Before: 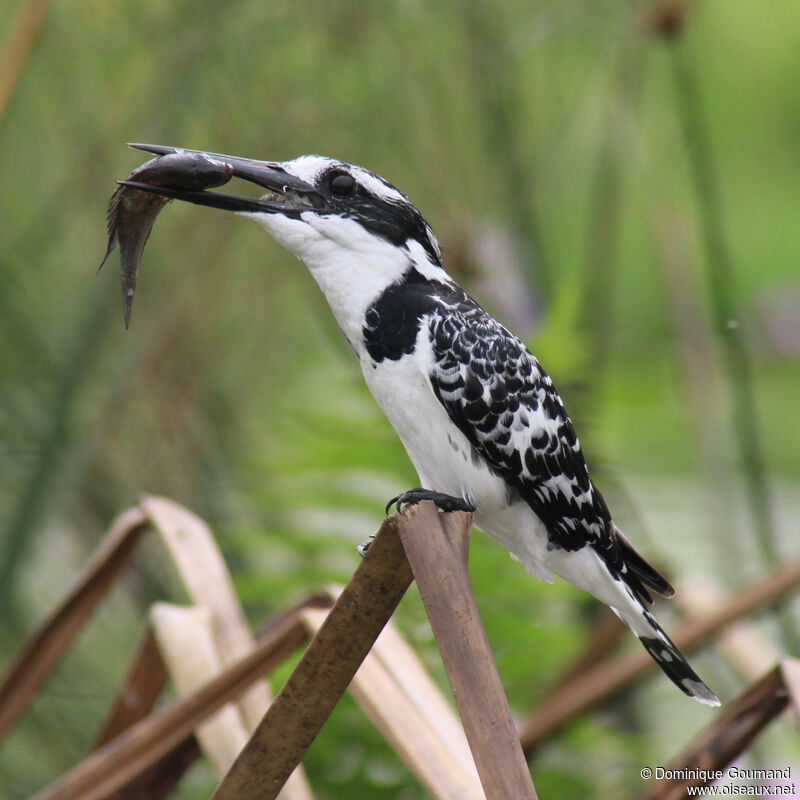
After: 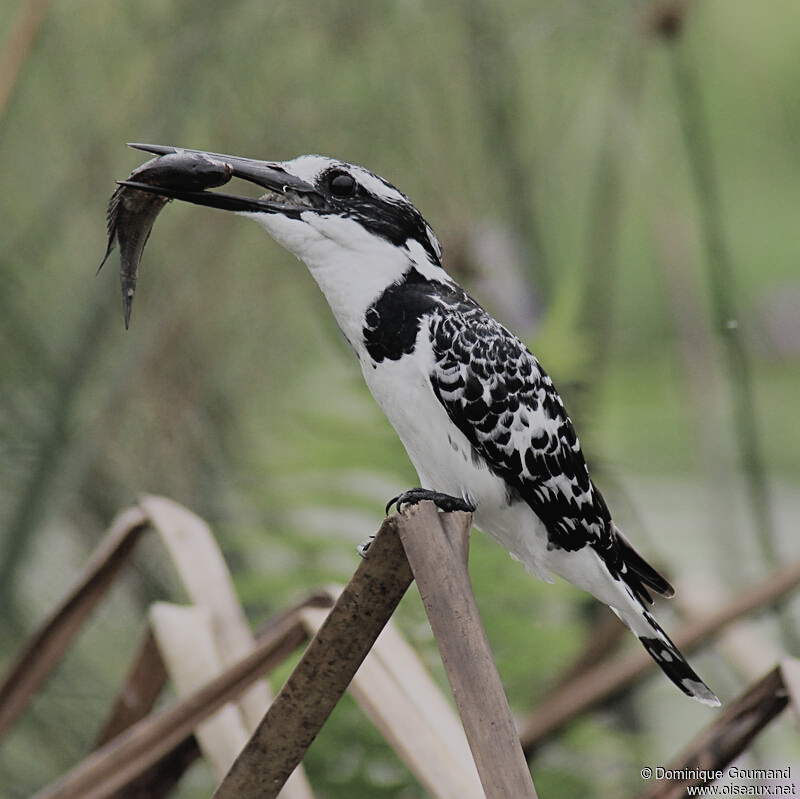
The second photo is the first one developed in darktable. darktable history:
crop: bottom 0.069%
contrast brightness saturation: contrast -0.043, saturation -0.404
sharpen: on, module defaults
filmic rgb: black relative exposure -7.22 EV, white relative exposure 5.34 EV, threshold 3 EV, hardness 3.03, enable highlight reconstruction true
